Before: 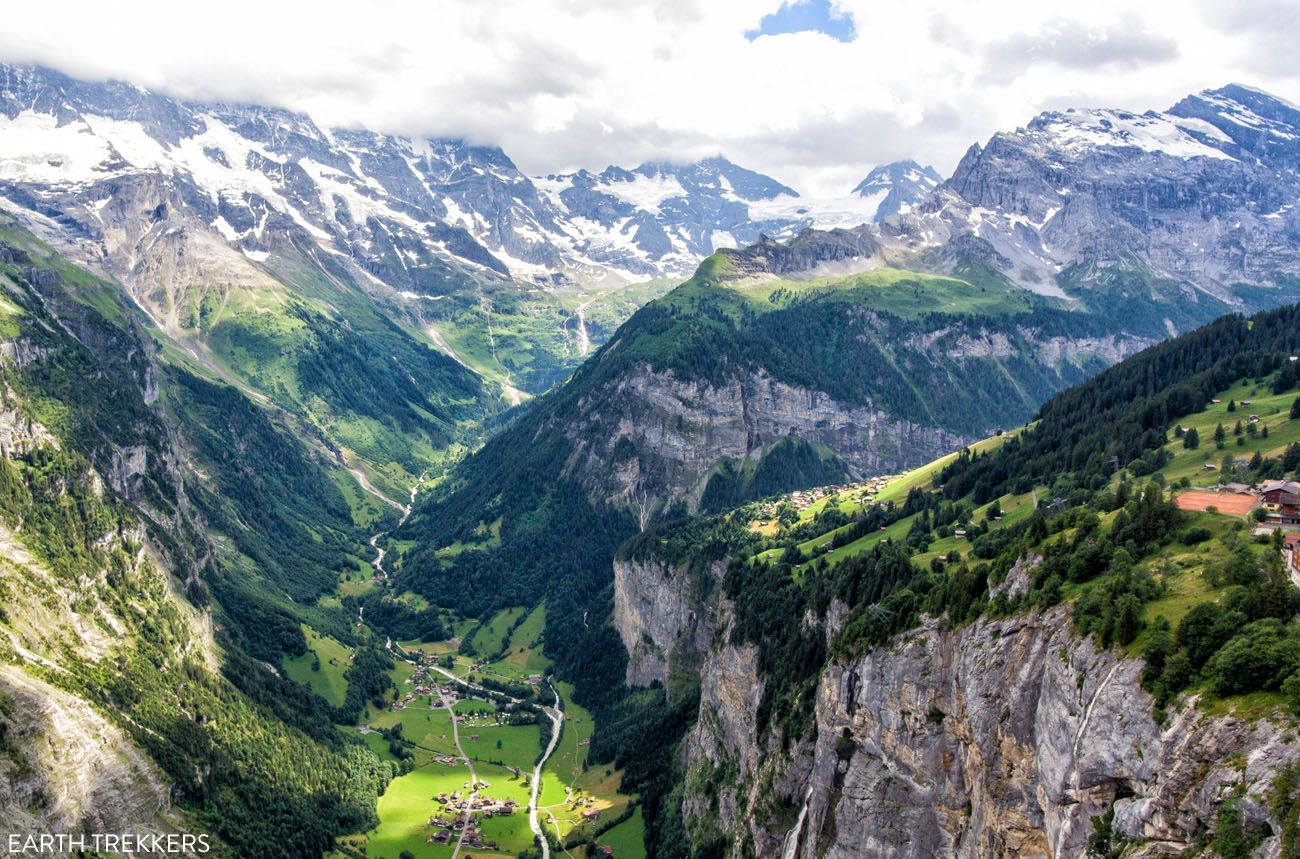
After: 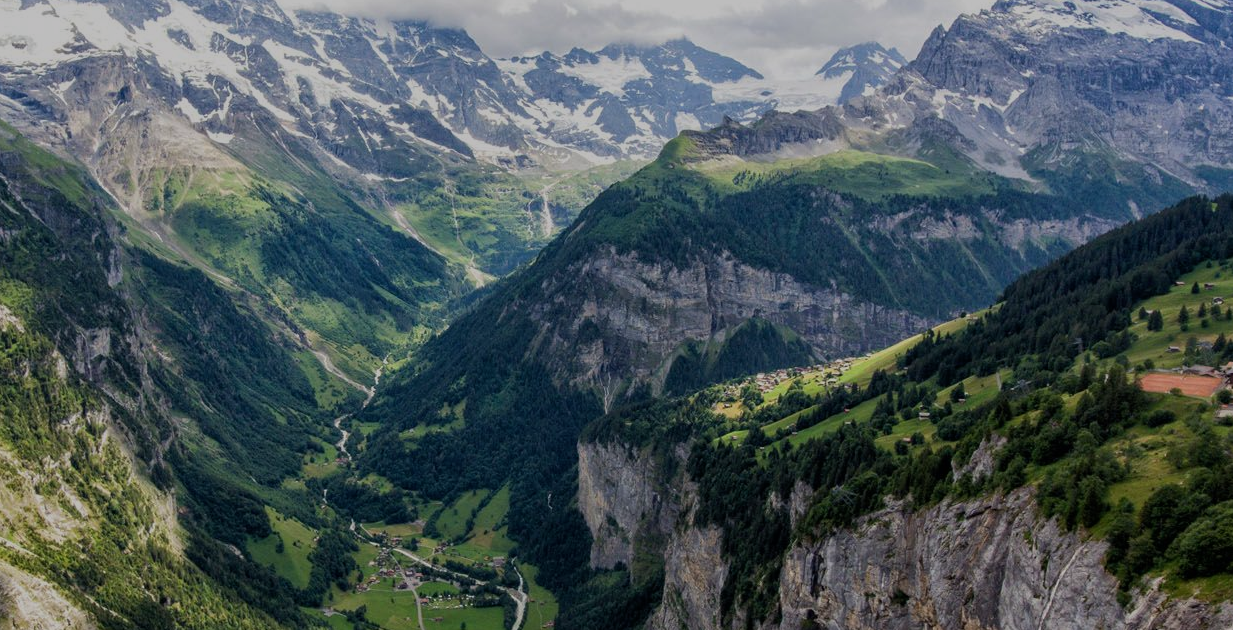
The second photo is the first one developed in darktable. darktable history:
exposure: exposure -0.966 EV, compensate highlight preservation false
crop and rotate: left 2.776%, top 13.773%, right 2.338%, bottom 12.796%
